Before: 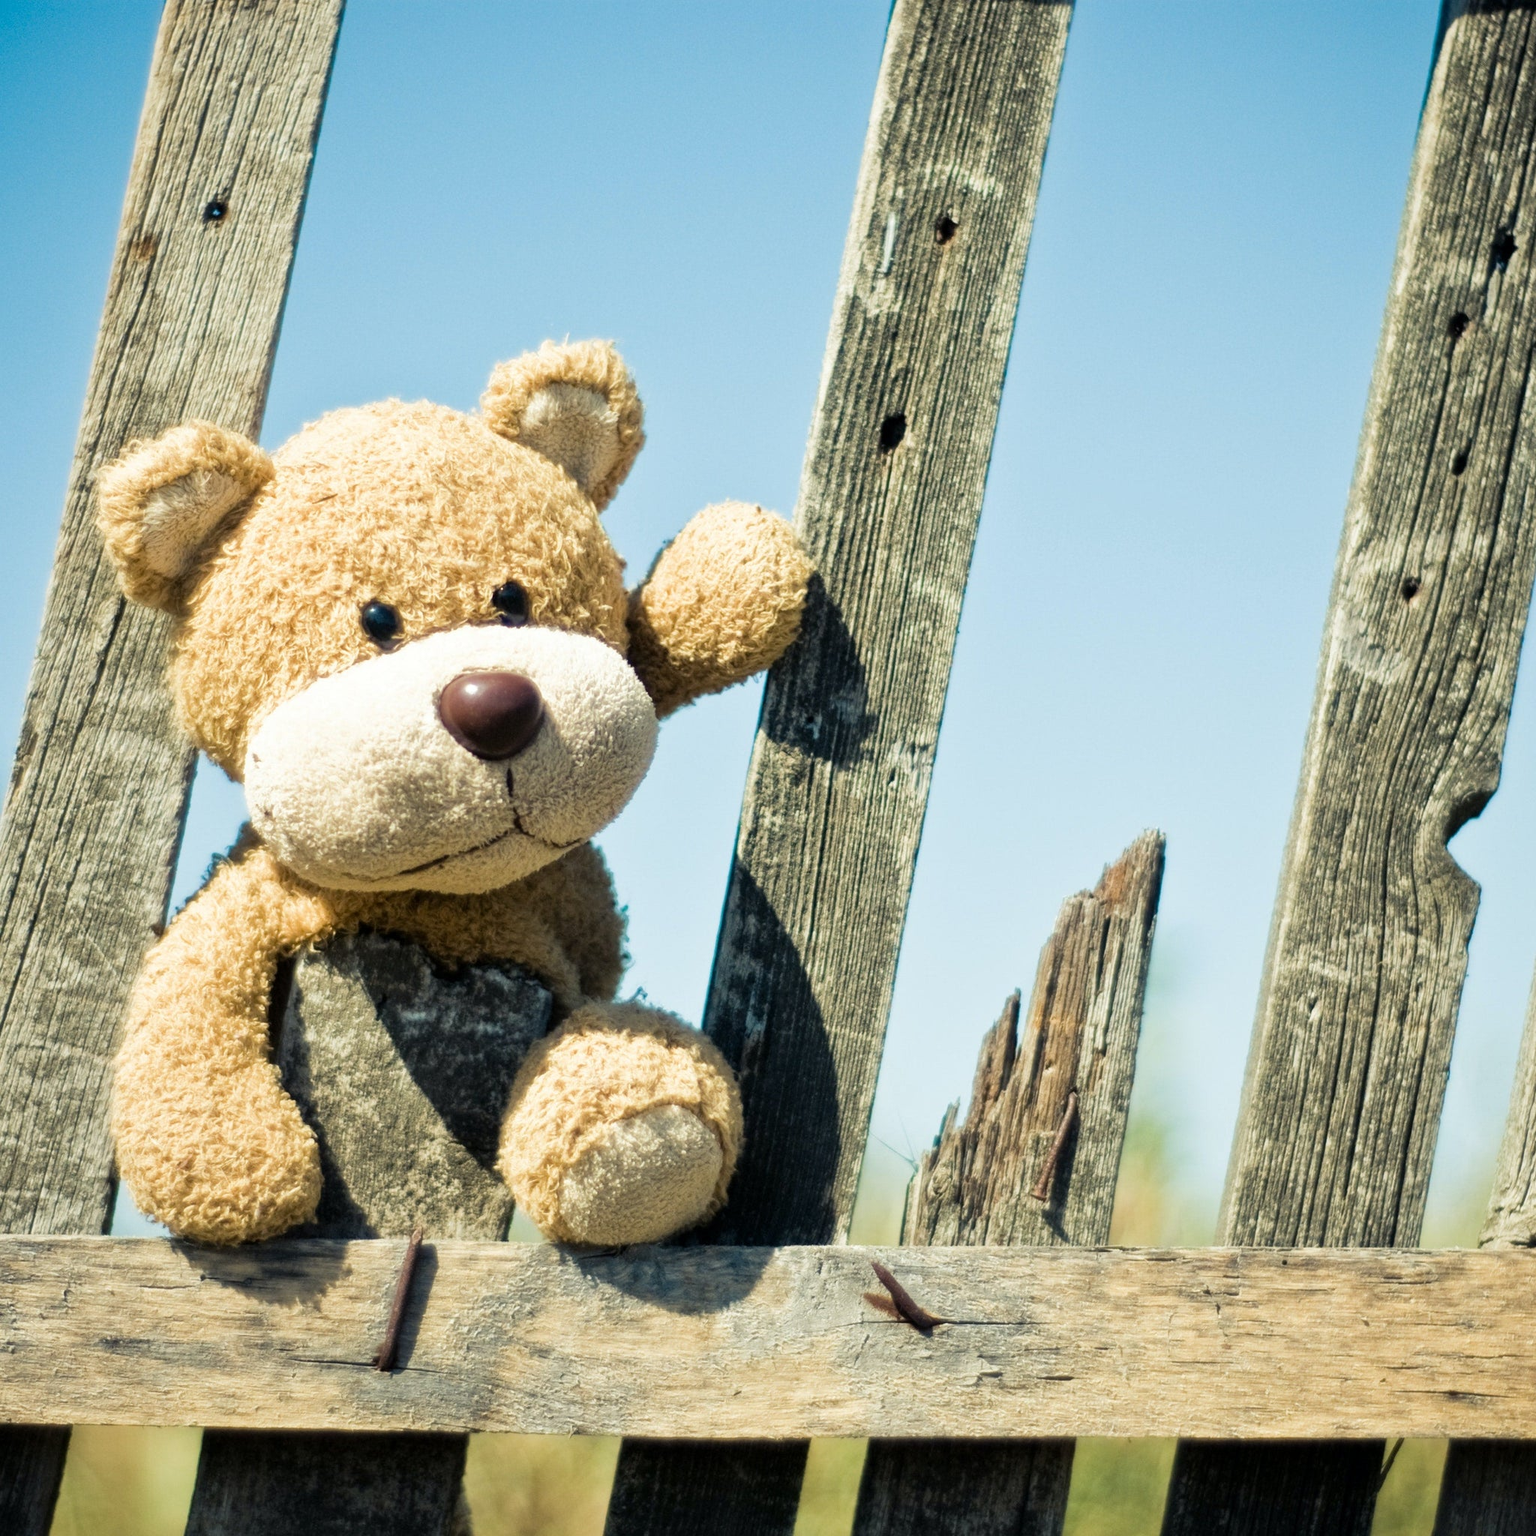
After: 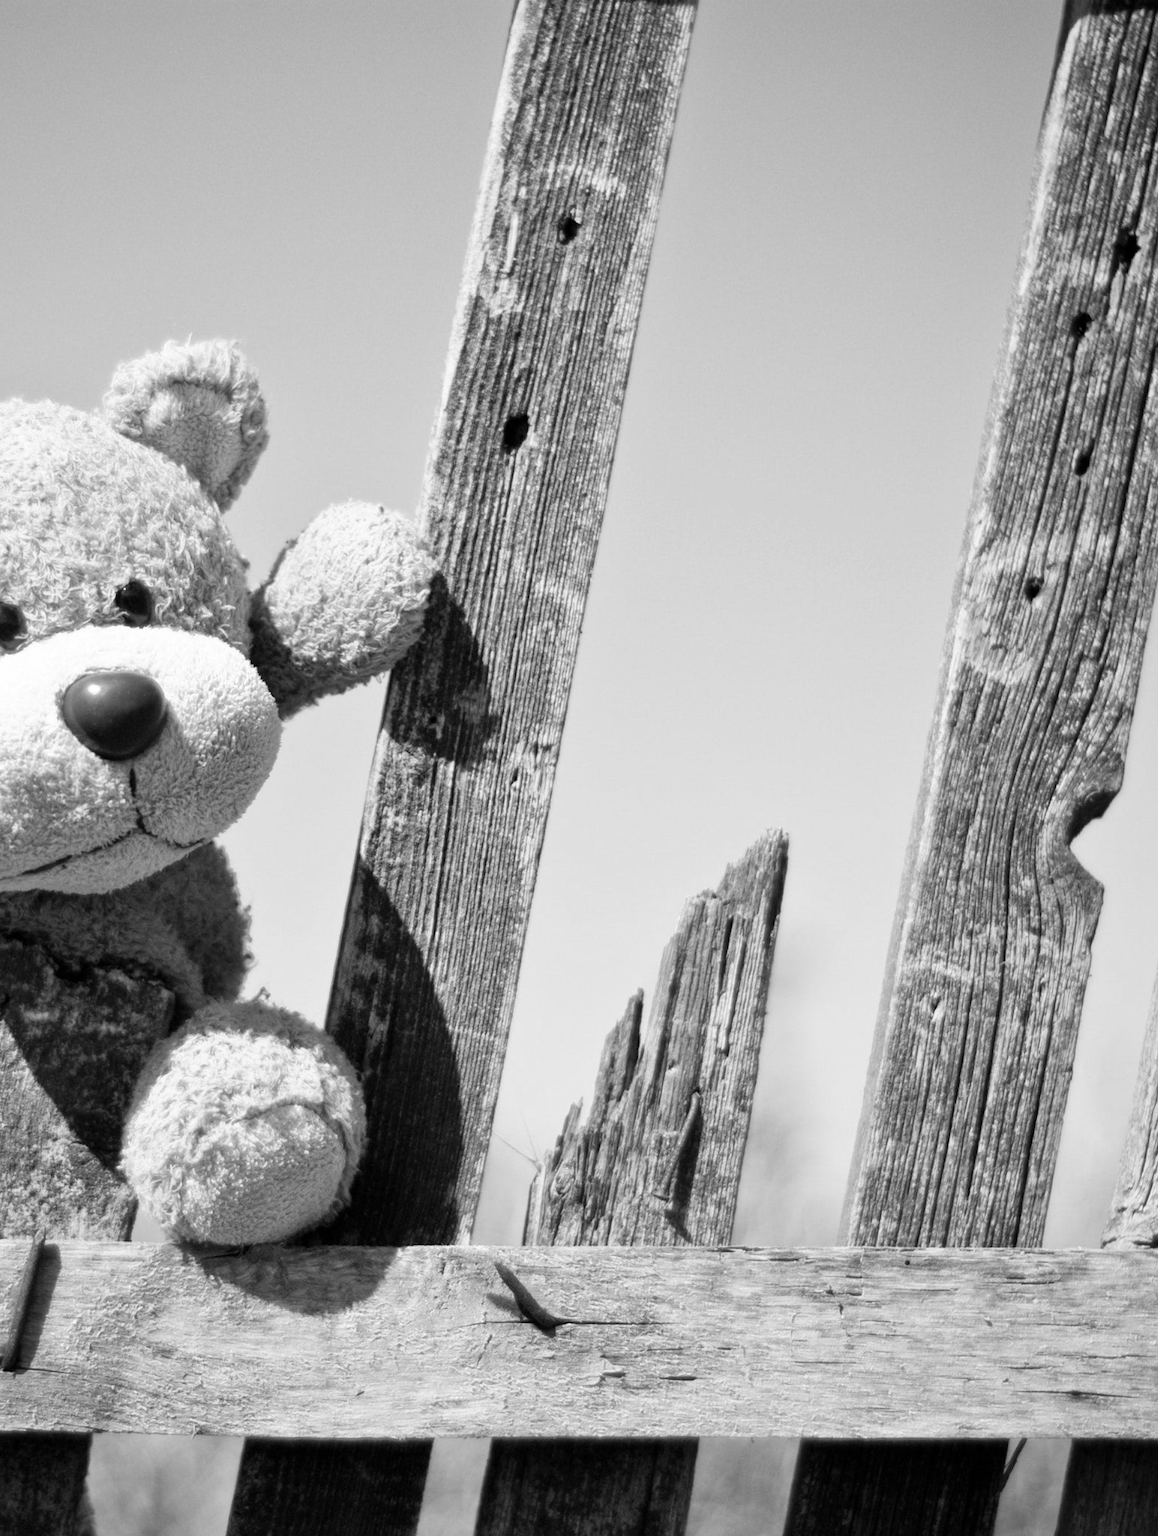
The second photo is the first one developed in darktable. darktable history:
crop and rotate: left 24.6%
monochrome: on, module defaults
